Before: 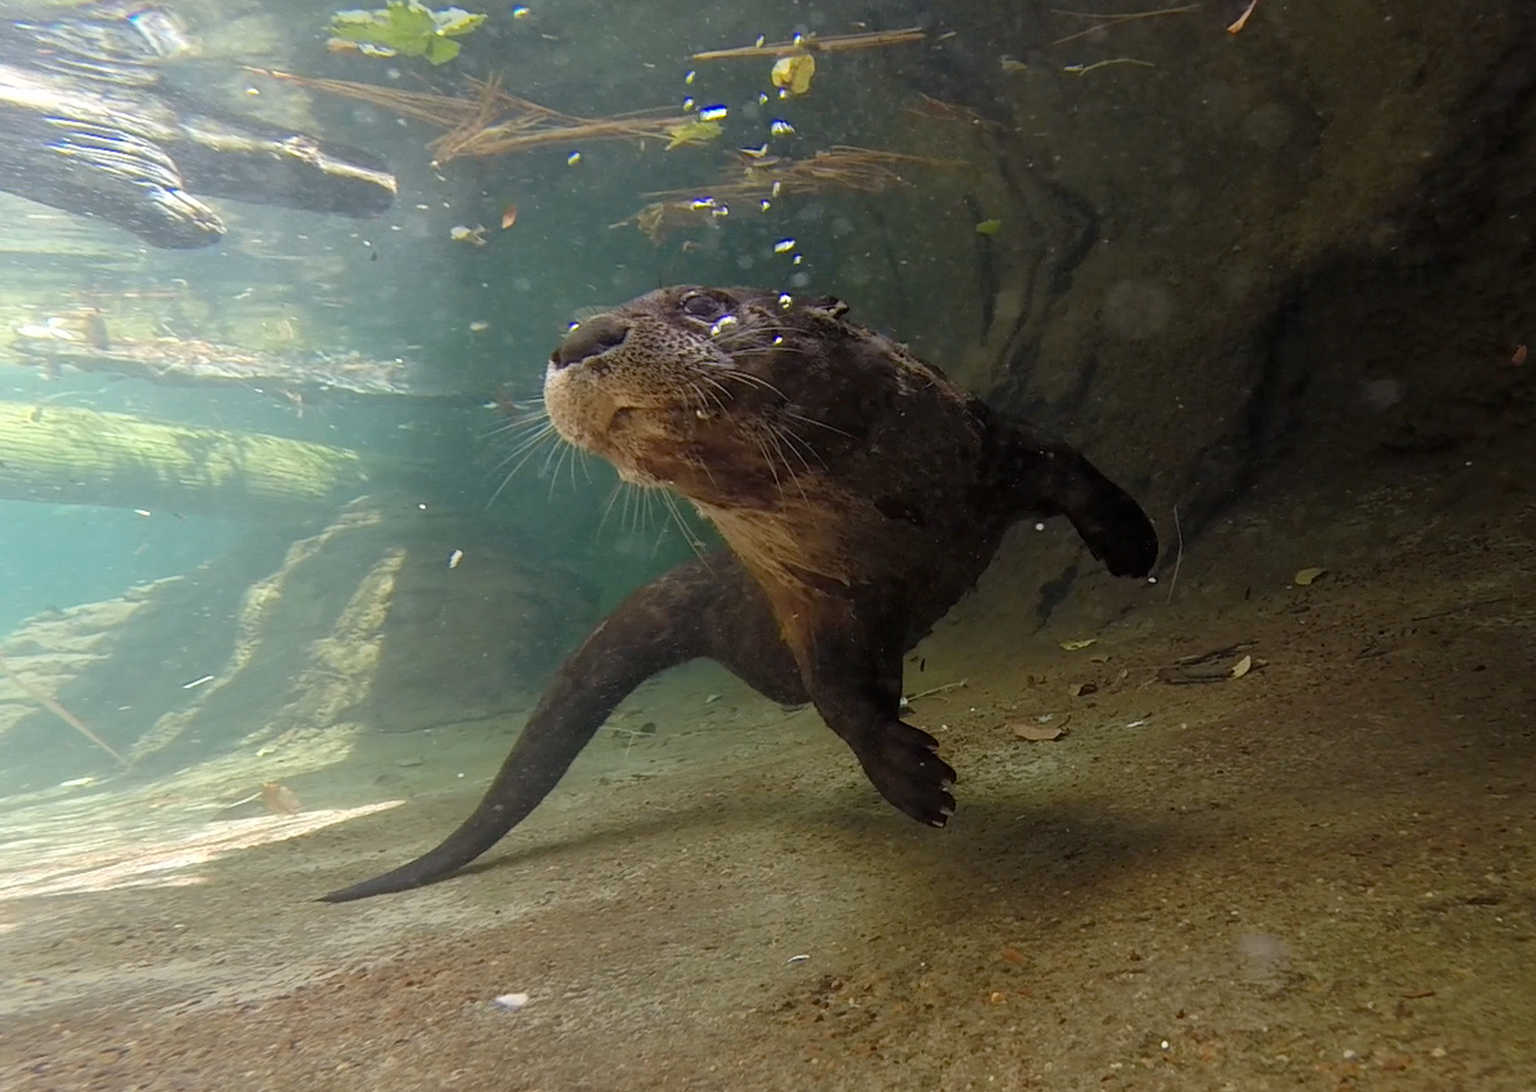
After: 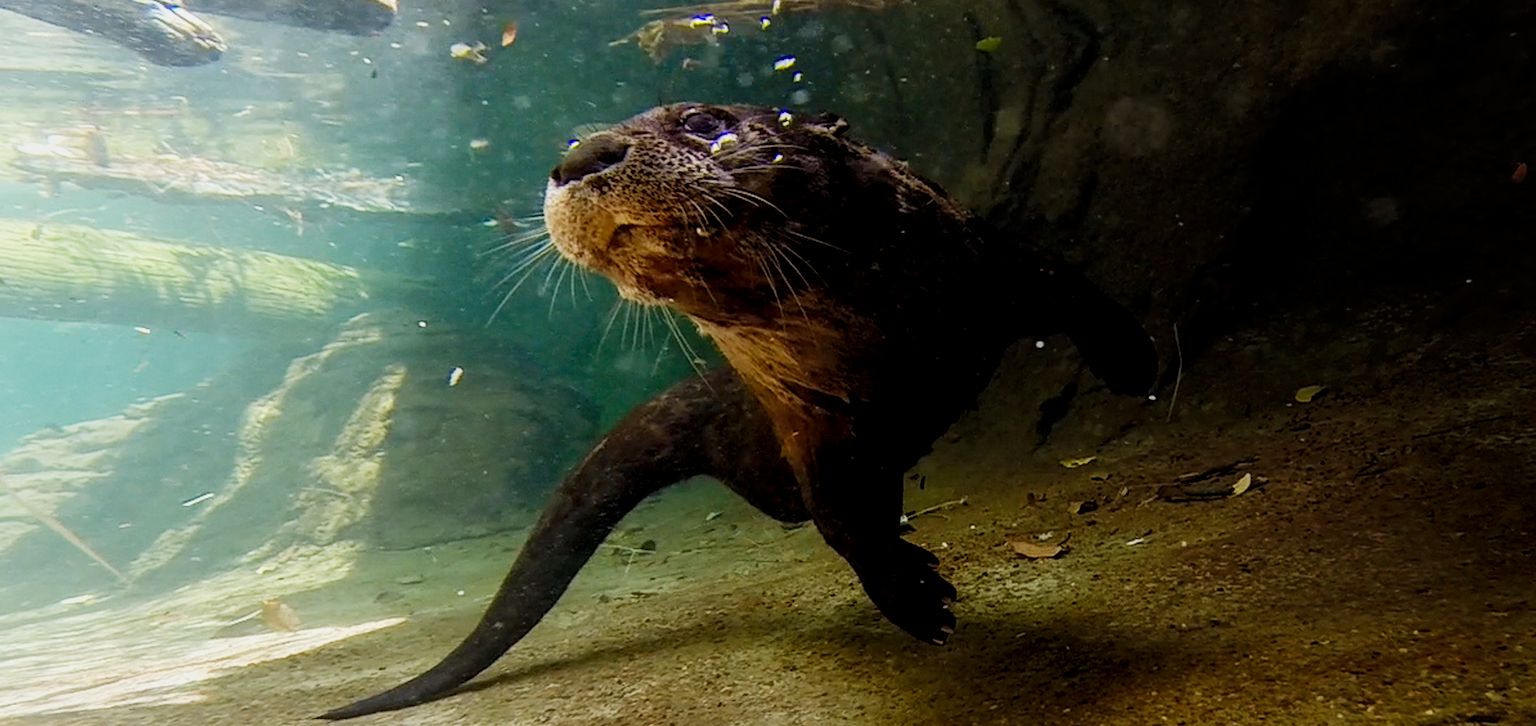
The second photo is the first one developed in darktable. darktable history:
sigmoid: contrast 1.8, skew -0.2, preserve hue 0%, red attenuation 0.1, red rotation 0.035, green attenuation 0.1, green rotation -0.017, blue attenuation 0.15, blue rotation -0.052, base primaries Rec2020
crop: top 16.727%, bottom 16.727%
color balance rgb: perceptual saturation grading › global saturation 20%, global vibrance 20%
local contrast: detail 130%
